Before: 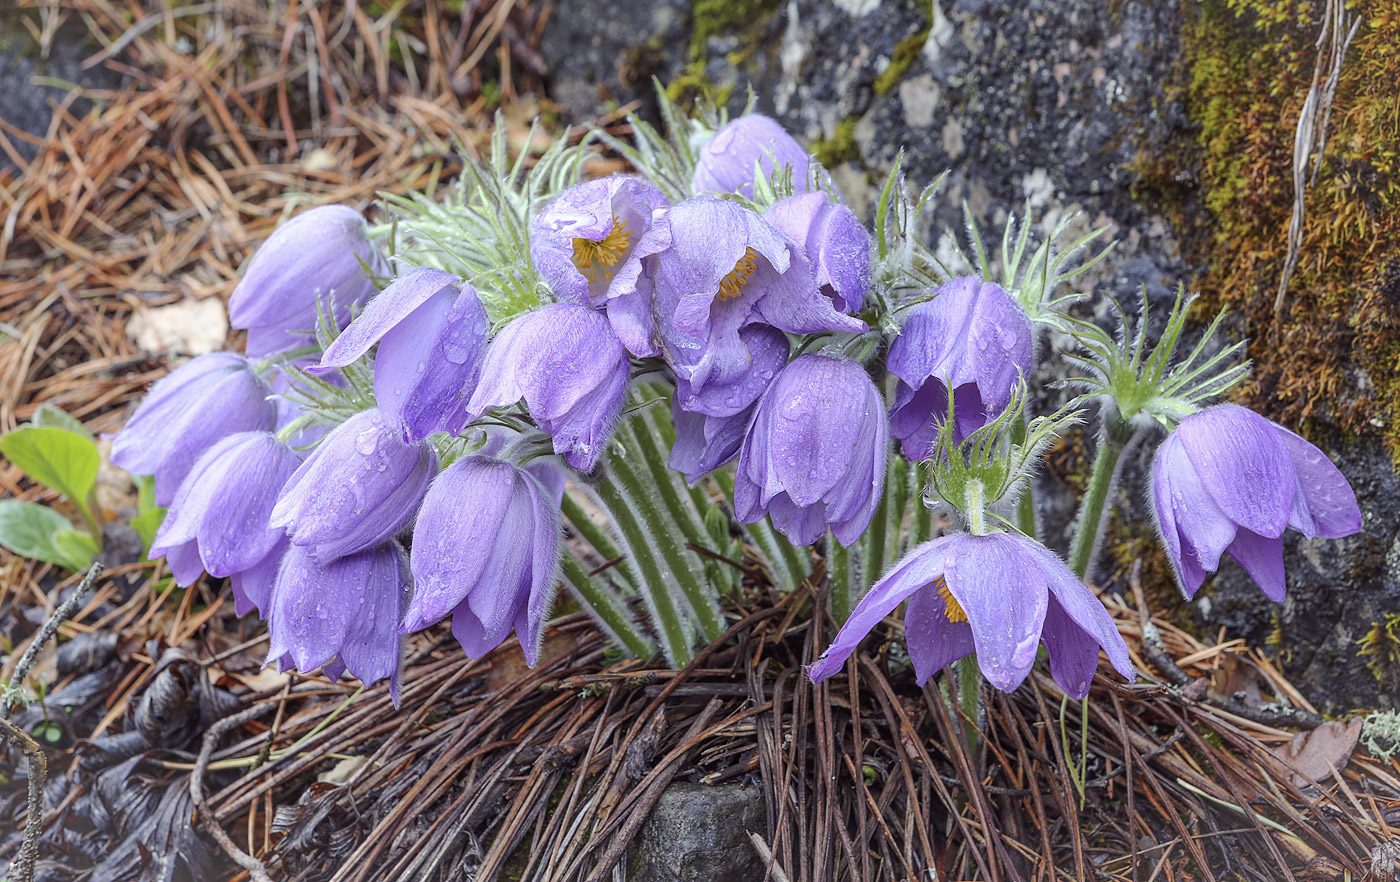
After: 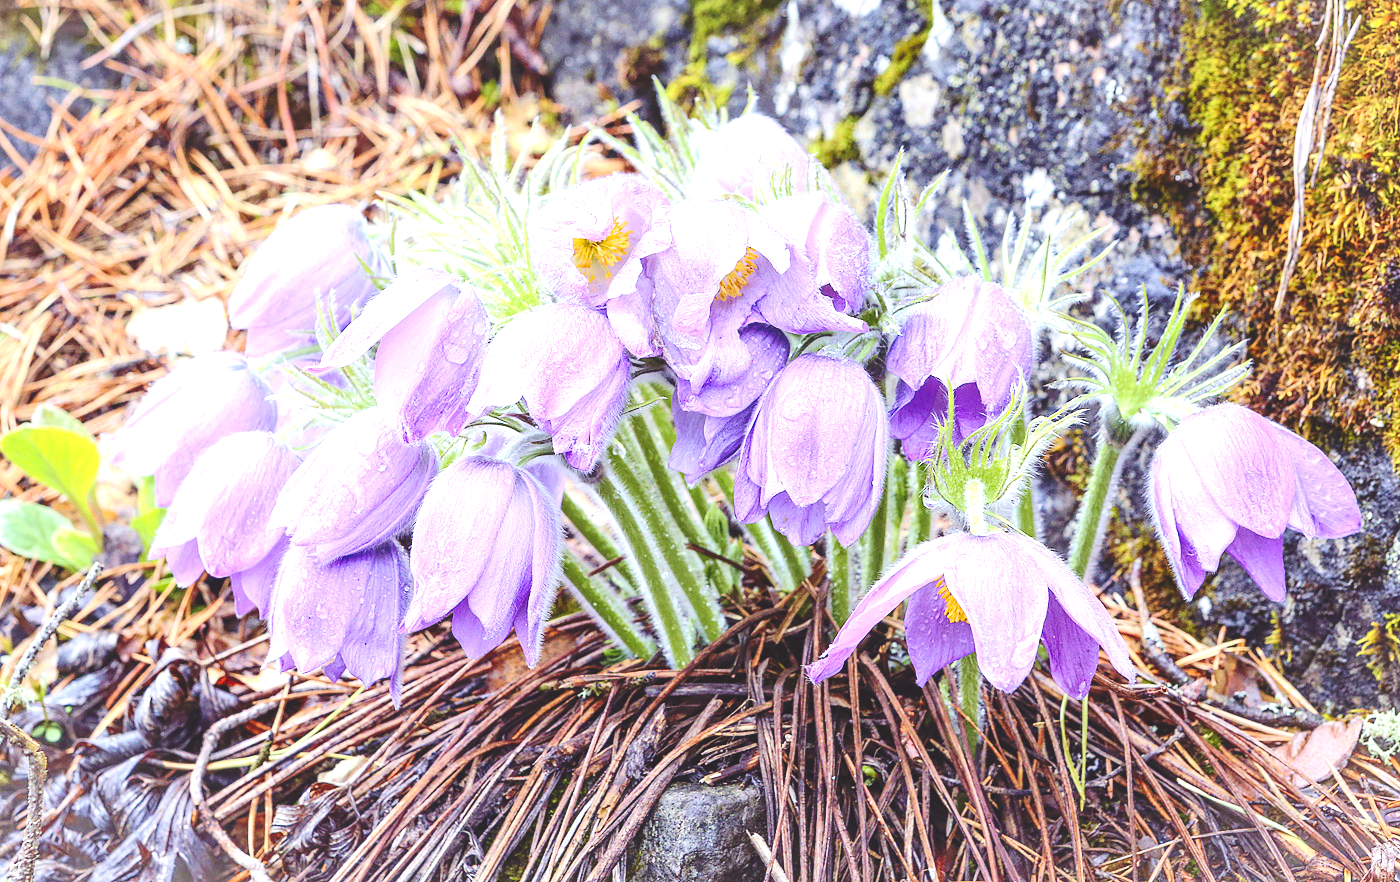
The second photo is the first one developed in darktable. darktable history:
velvia: on, module defaults
base curve: curves: ch0 [(0, 0.024) (0.055, 0.065) (0.121, 0.166) (0.236, 0.319) (0.693, 0.726) (1, 1)], preserve colors none
exposure: black level correction 0, exposure 1.2 EV, compensate highlight preservation false
contrast brightness saturation: contrast 0.18, saturation 0.3
